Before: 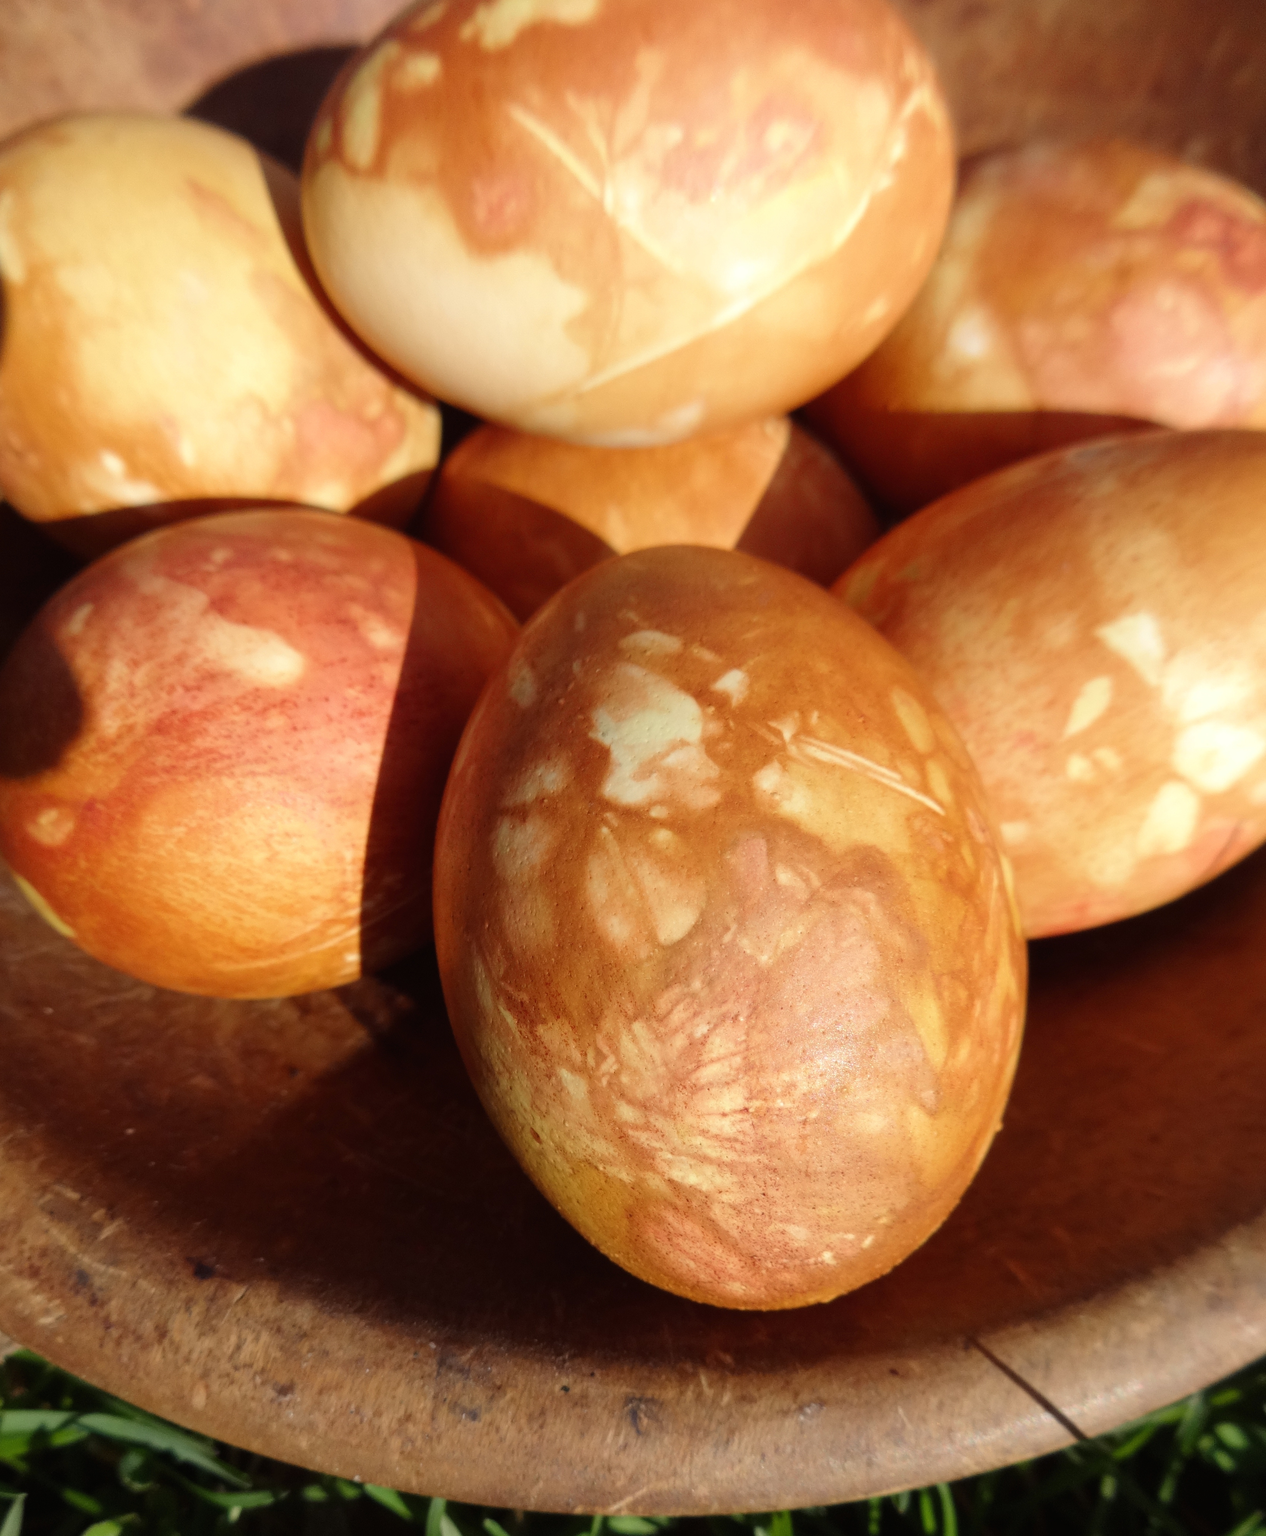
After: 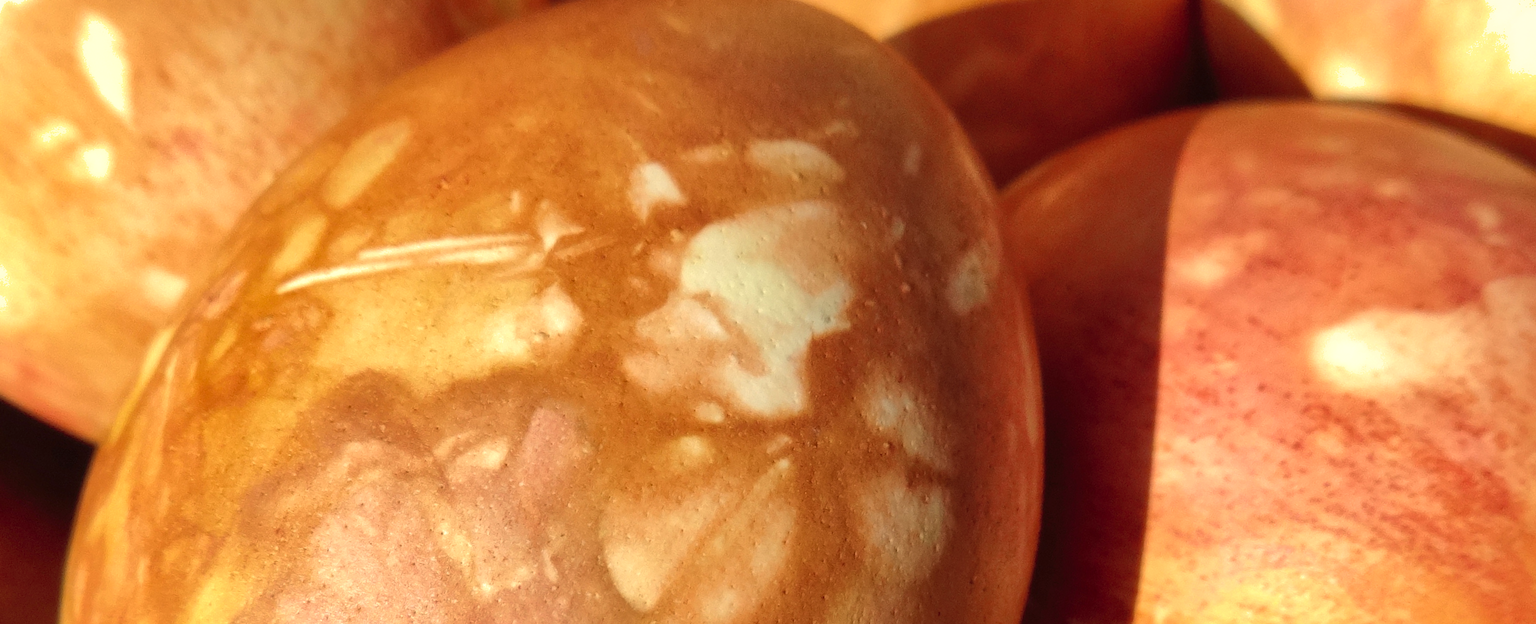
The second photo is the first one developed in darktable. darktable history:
tone equalizer: -8 EV -0.417 EV, -7 EV -0.389 EV, -6 EV -0.333 EV, -5 EV -0.222 EV, -3 EV 0.222 EV, -2 EV 0.333 EV, -1 EV 0.389 EV, +0 EV 0.417 EV, edges refinement/feathering 500, mask exposure compensation -1.57 EV, preserve details no
shadows and highlights: on, module defaults
crop and rotate: angle 16.12°, top 30.835%, bottom 35.653%
